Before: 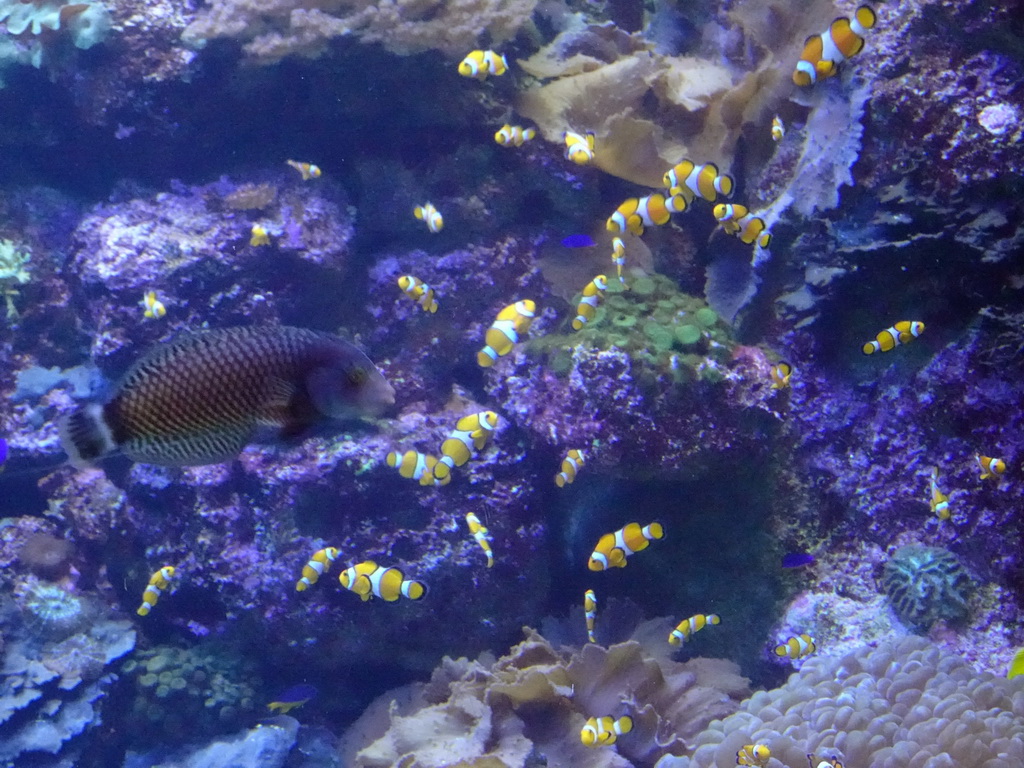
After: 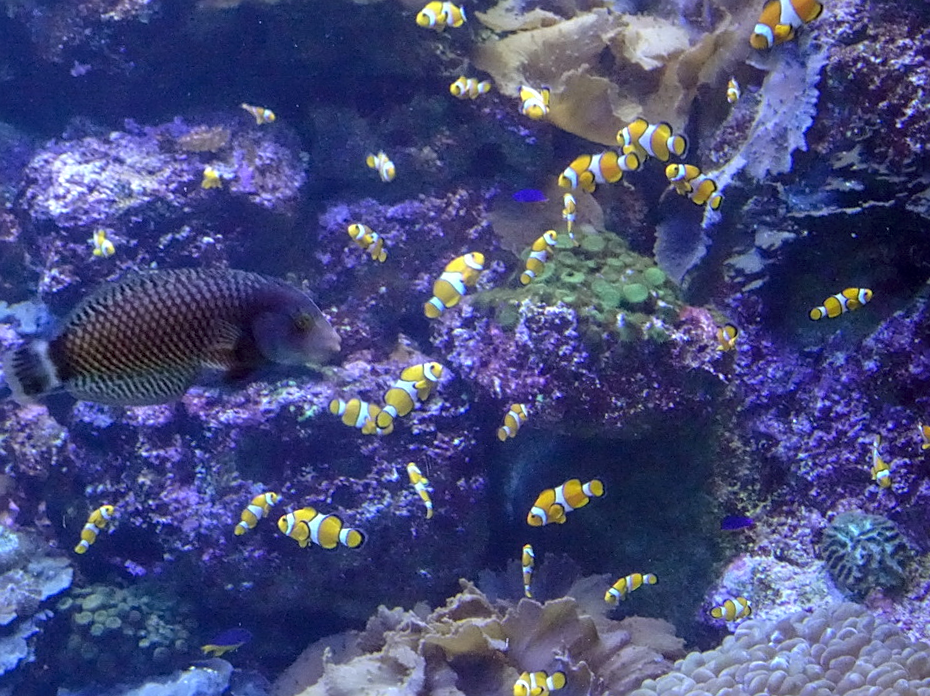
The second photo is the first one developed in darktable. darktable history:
sharpen: on, module defaults
local contrast: on, module defaults
crop and rotate: angle -2.16°, left 3.113%, top 4.14%, right 1.519%, bottom 0.601%
